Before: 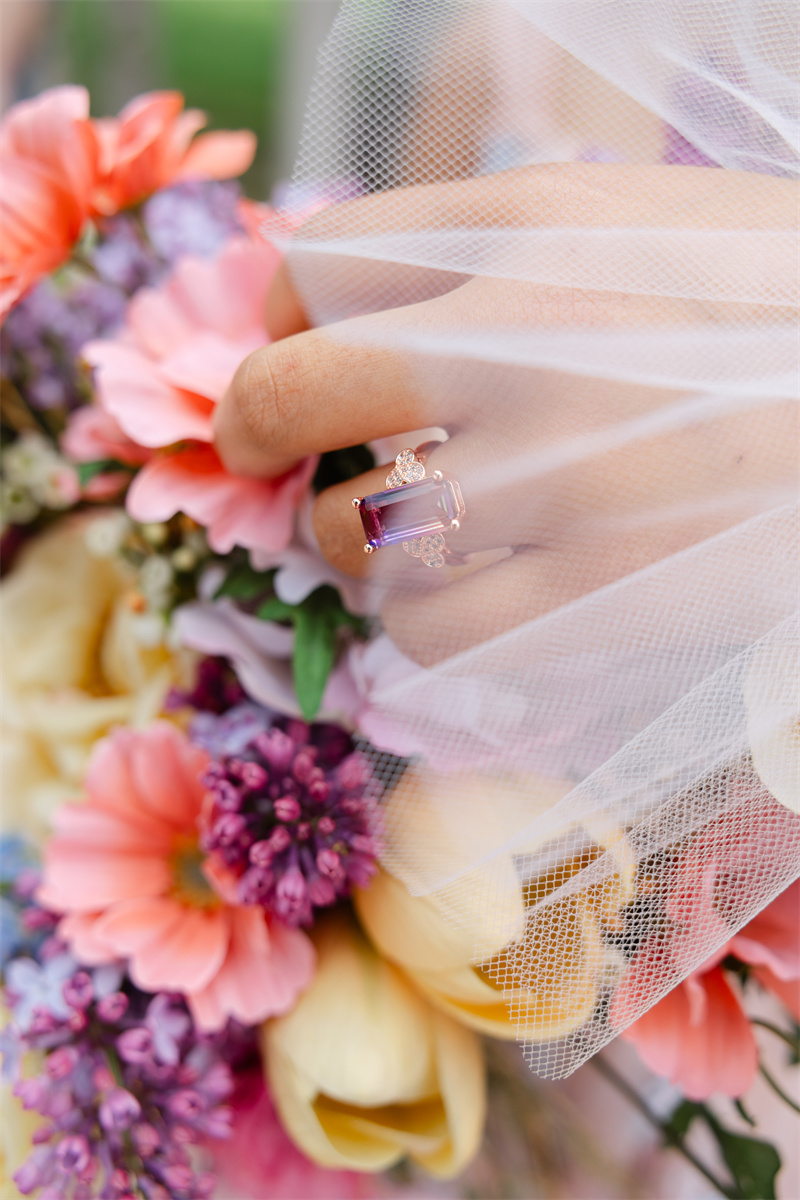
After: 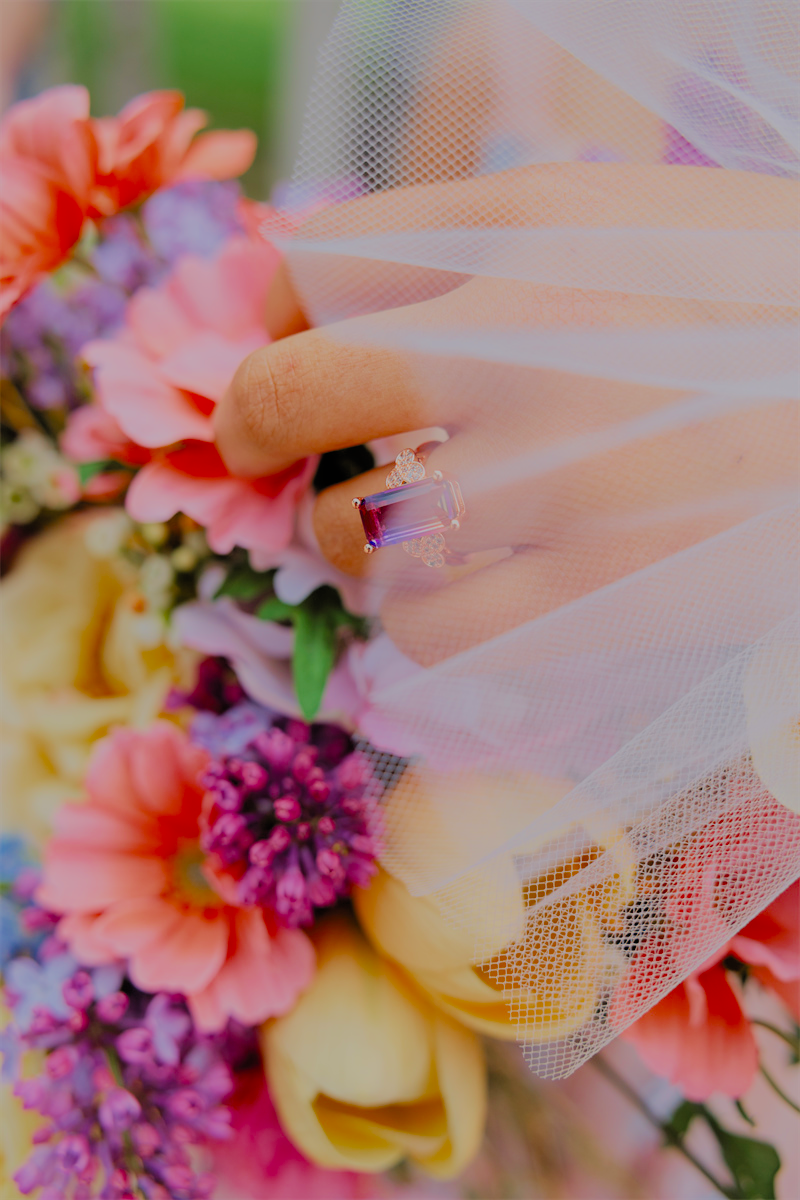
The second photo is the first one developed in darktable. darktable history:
velvia: on, module defaults
filmic rgb: white relative exposure 8 EV, threshold 3 EV, hardness 2.44, latitude 10.07%, contrast 0.72, highlights saturation mix 10%, shadows ↔ highlights balance 1.38%, color science v4 (2020), enable highlight reconstruction true
